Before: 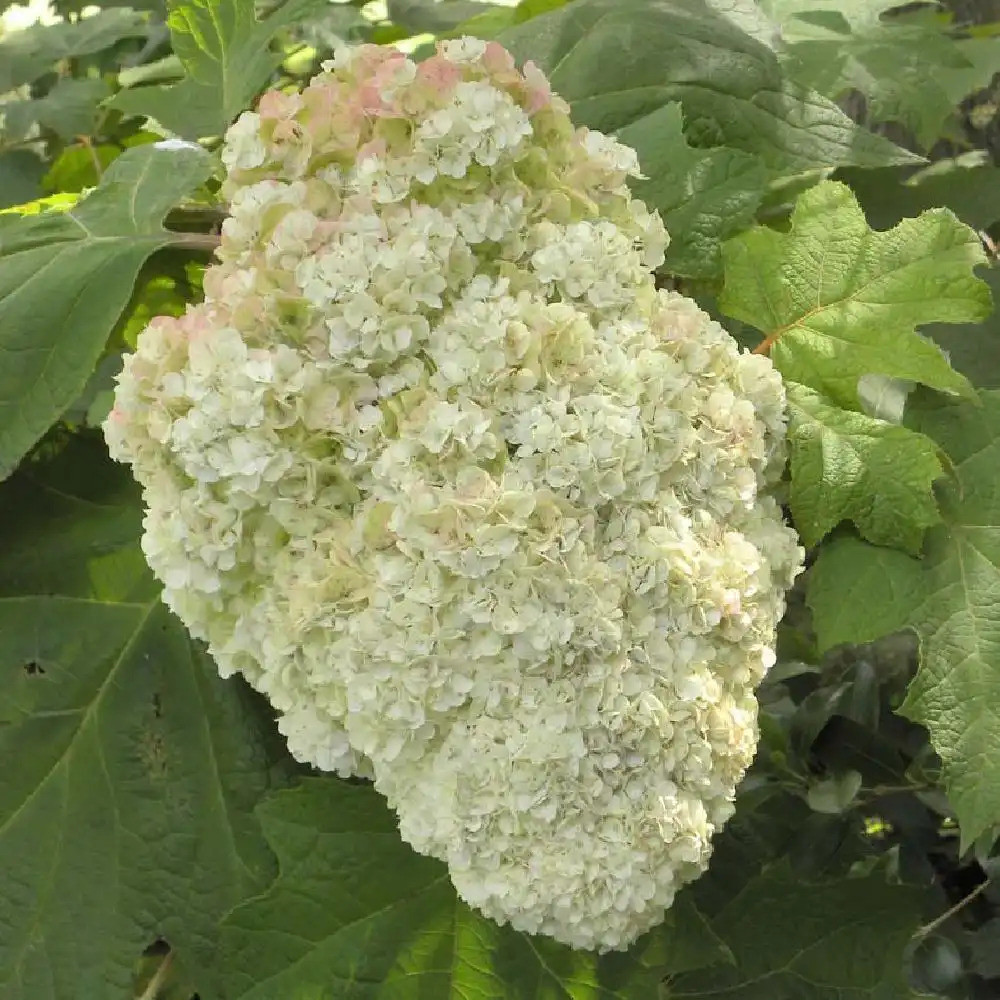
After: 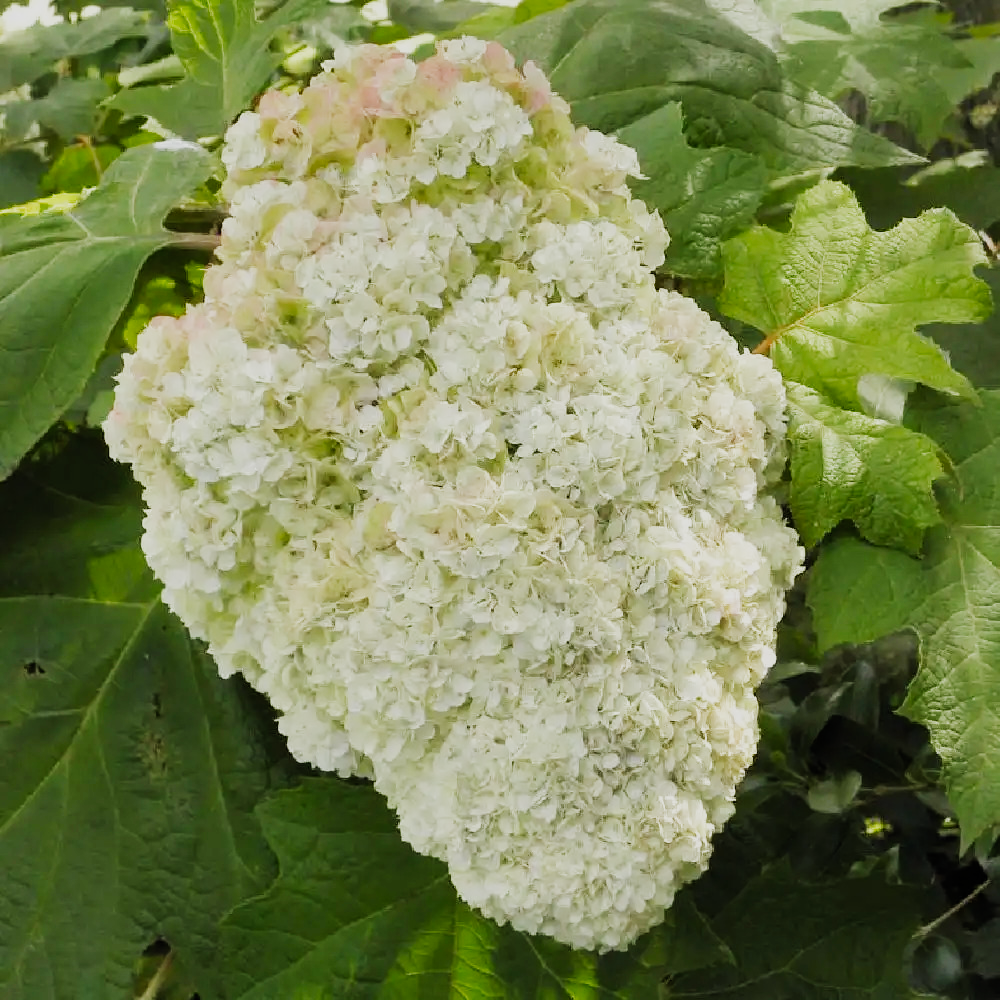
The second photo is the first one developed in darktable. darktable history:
filmic rgb: black relative exposure -7.97 EV, white relative exposure 4.01 EV, threshold 3.05 EV, hardness 4.11, contrast 1.366, preserve chrominance no, color science v5 (2021), contrast in shadows safe, contrast in highlights safe, enable highlight reconstruction true
